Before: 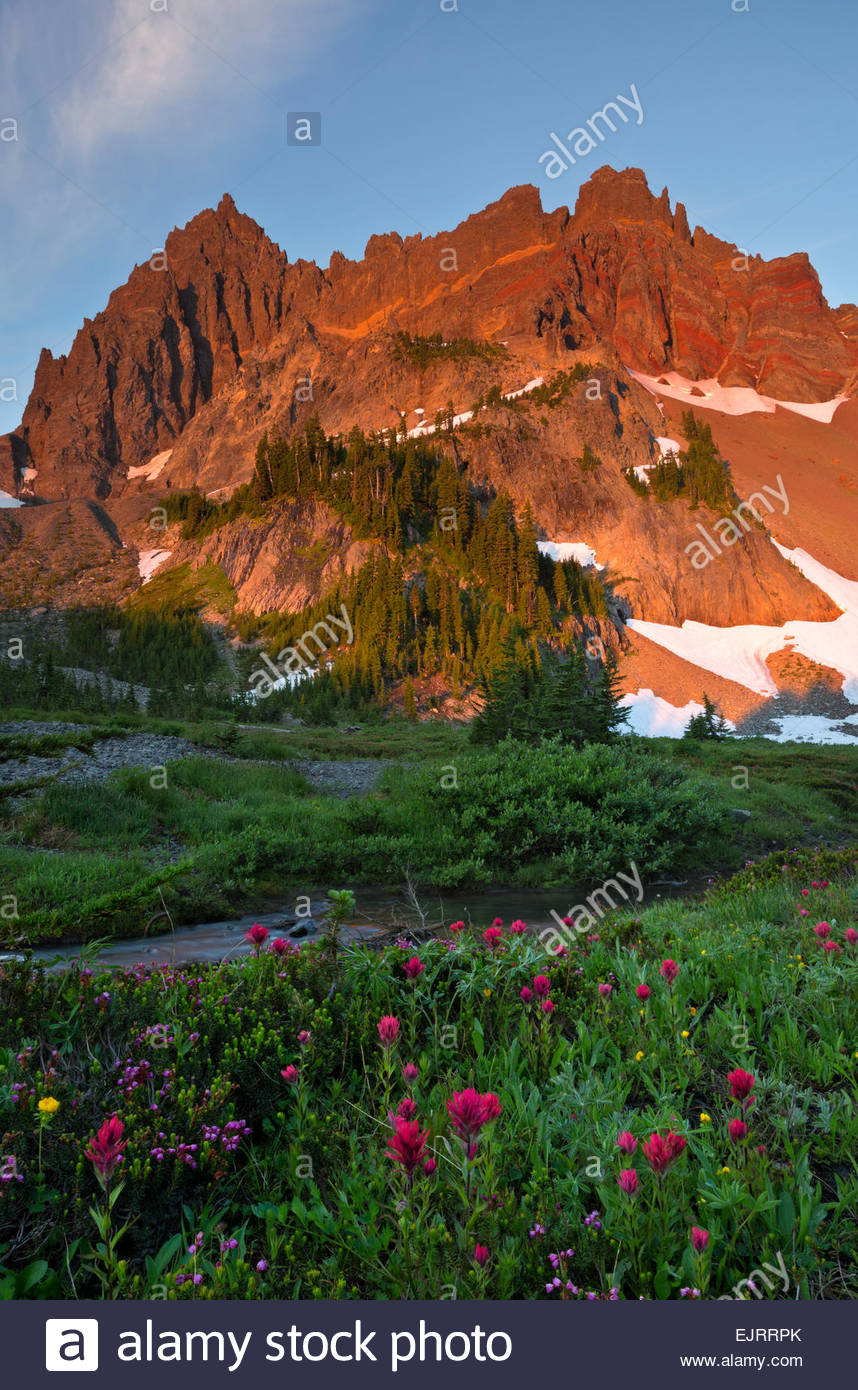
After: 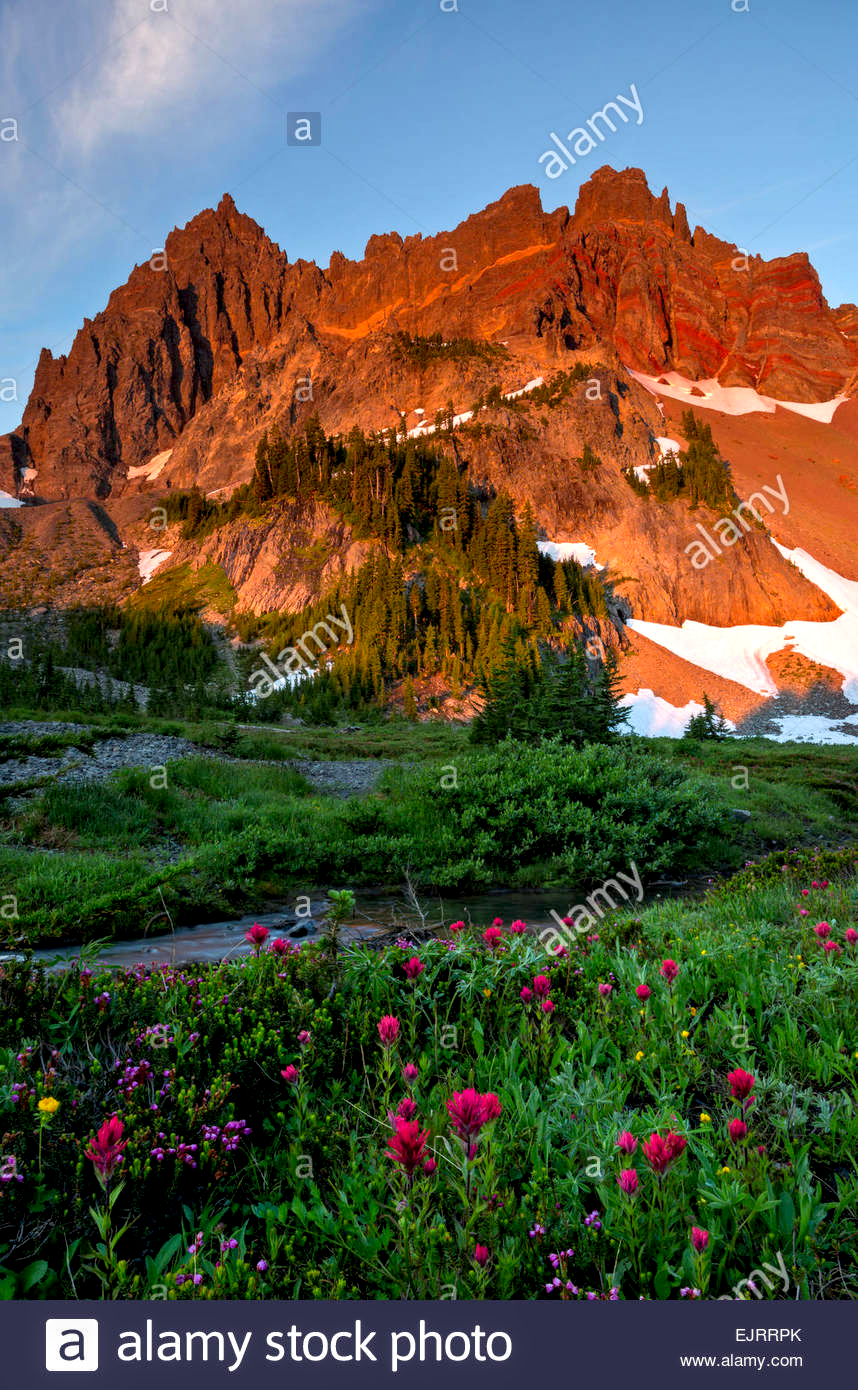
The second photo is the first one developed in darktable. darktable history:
contrast brightness saturation: saturation 0.126
exposure: black level correction 0.007, exposure 0.16 EV, compensate highlight preservation false
local contrast: detail 130%
